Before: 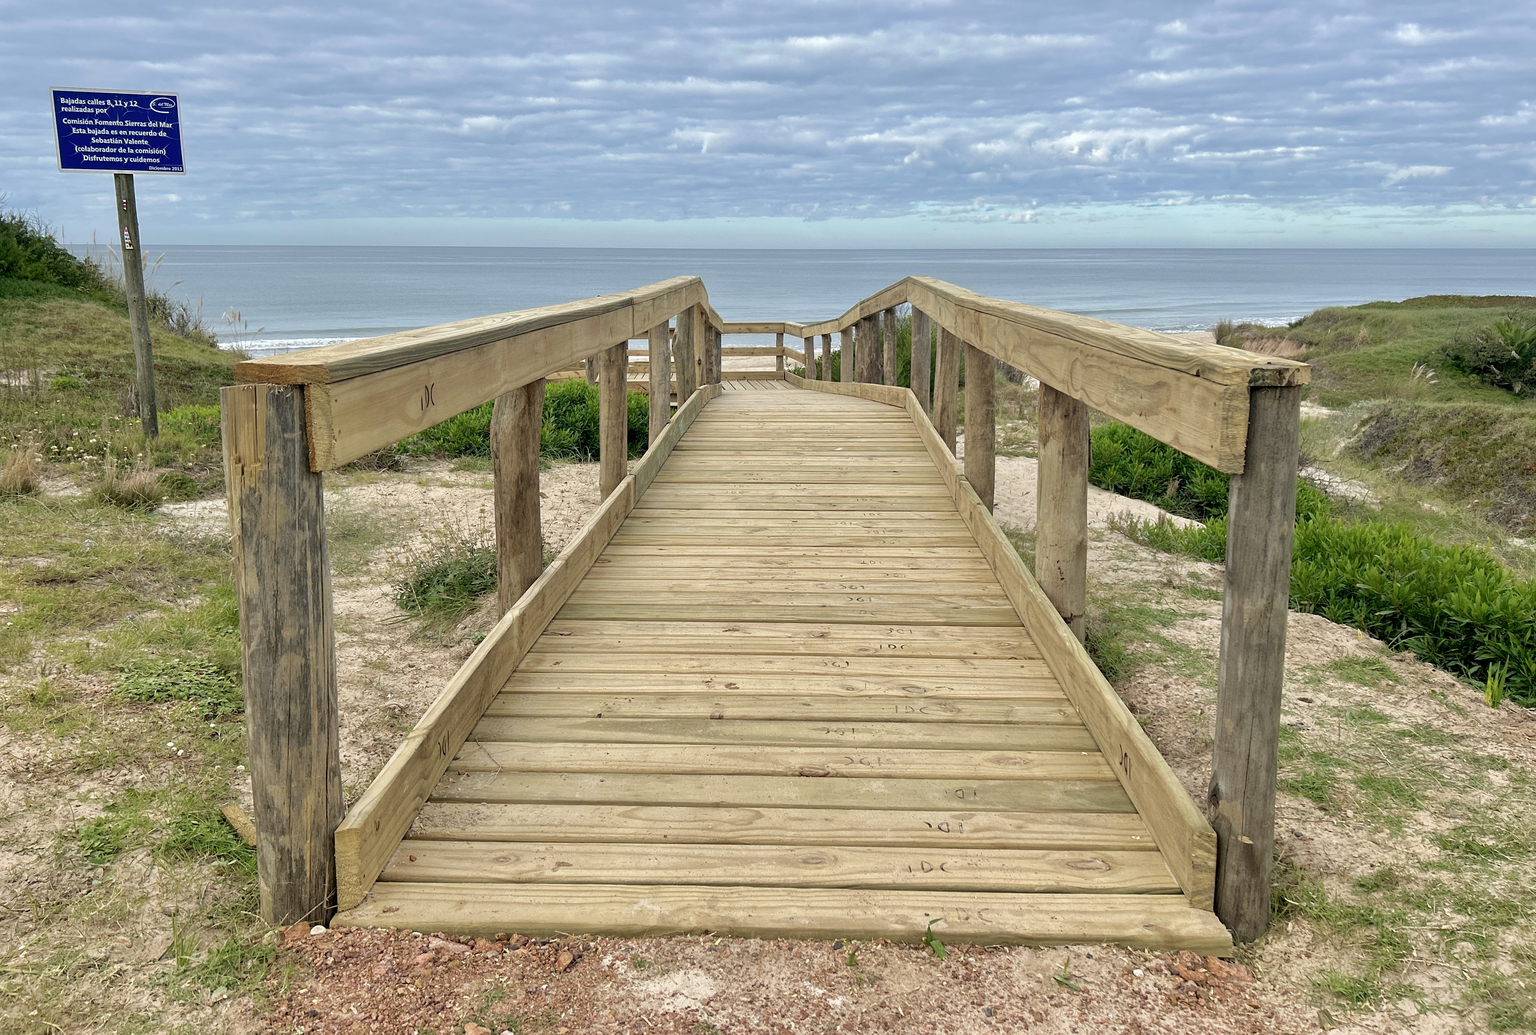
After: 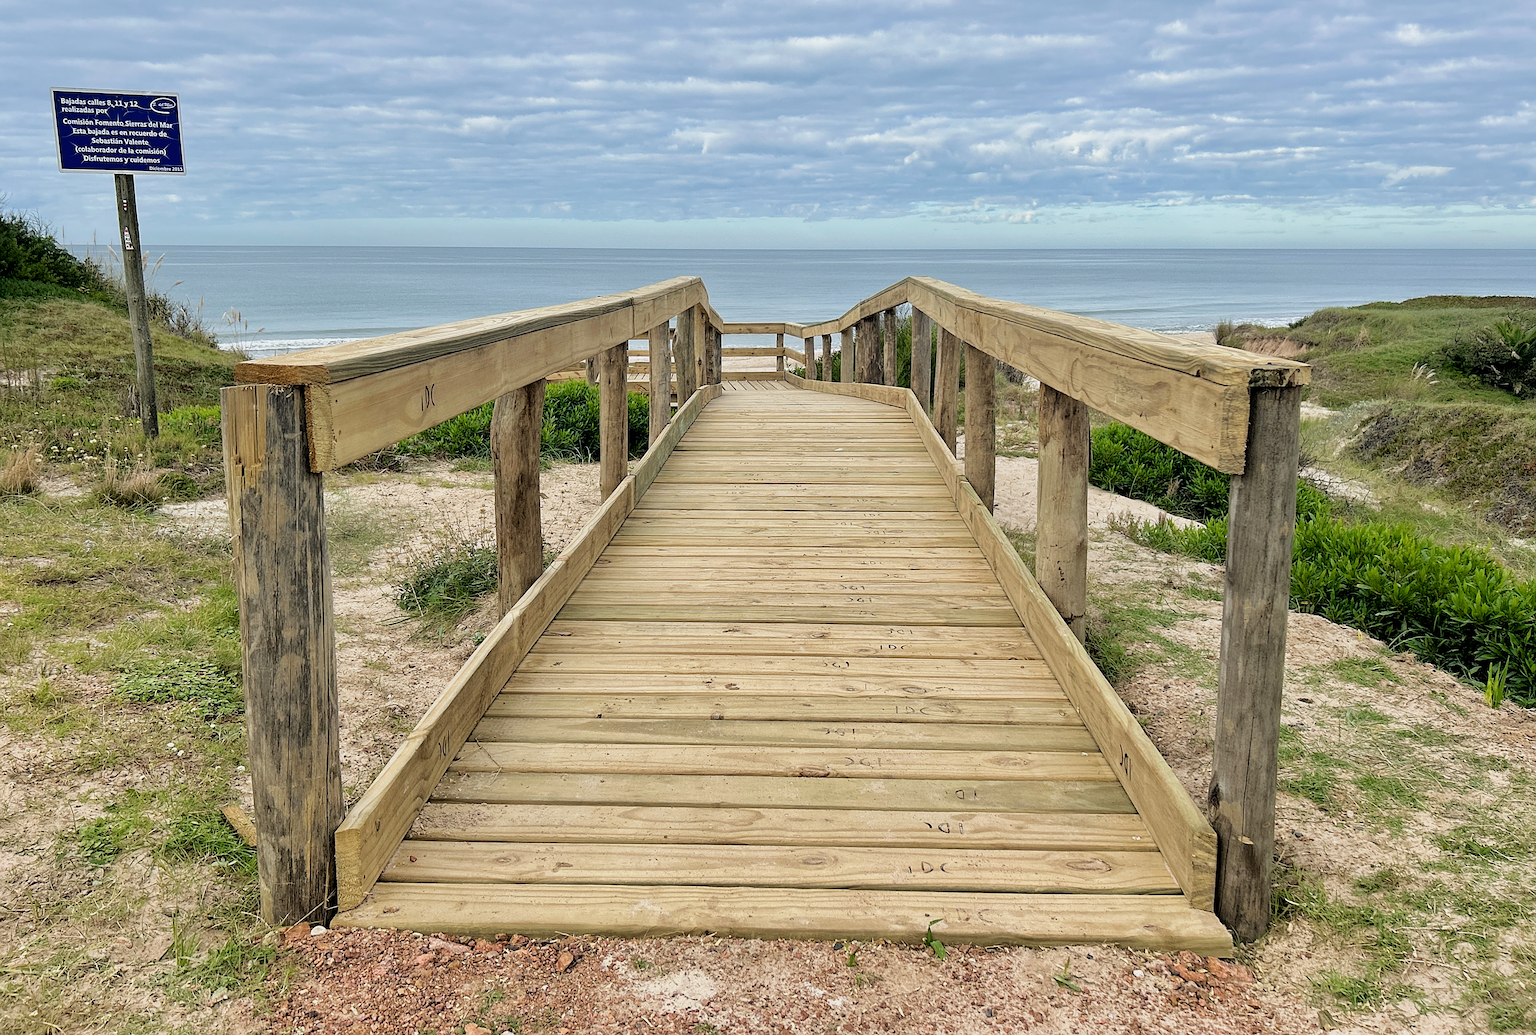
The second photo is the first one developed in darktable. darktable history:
sharpen: on, module defaults
filmic rgb: black relative exposure -5 EV, white relative exposure 3.2 EV, hardness 3.42, contrast 1.2, highlights saturation mix -50%
